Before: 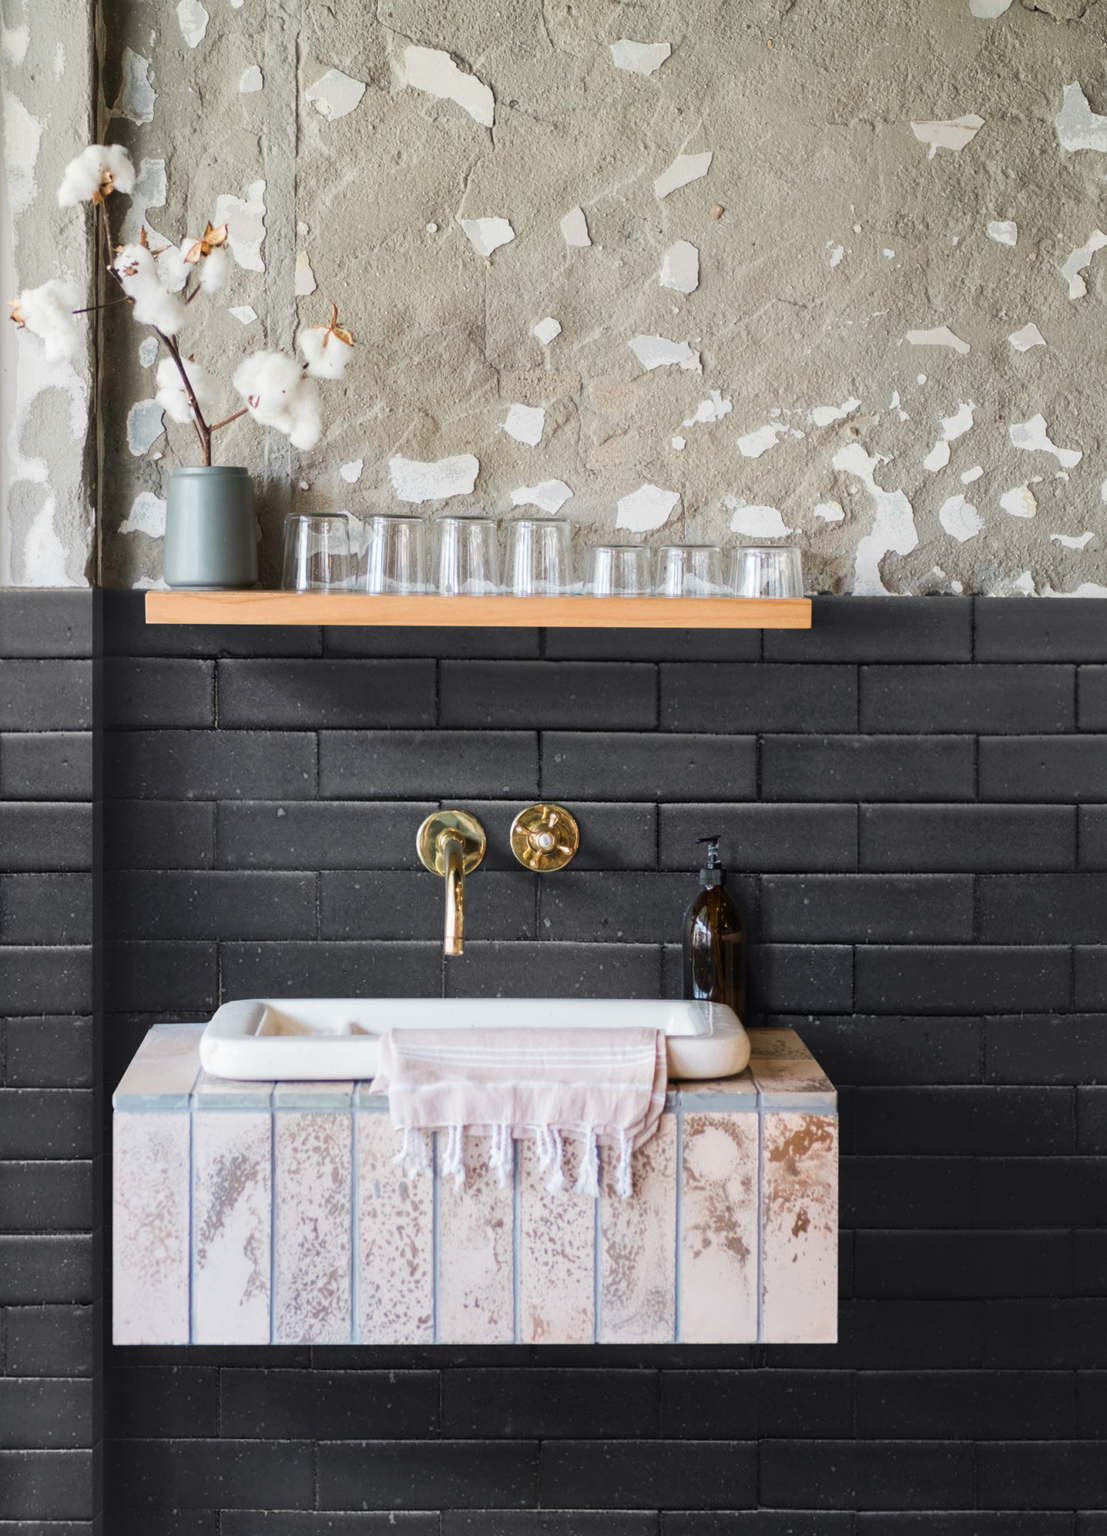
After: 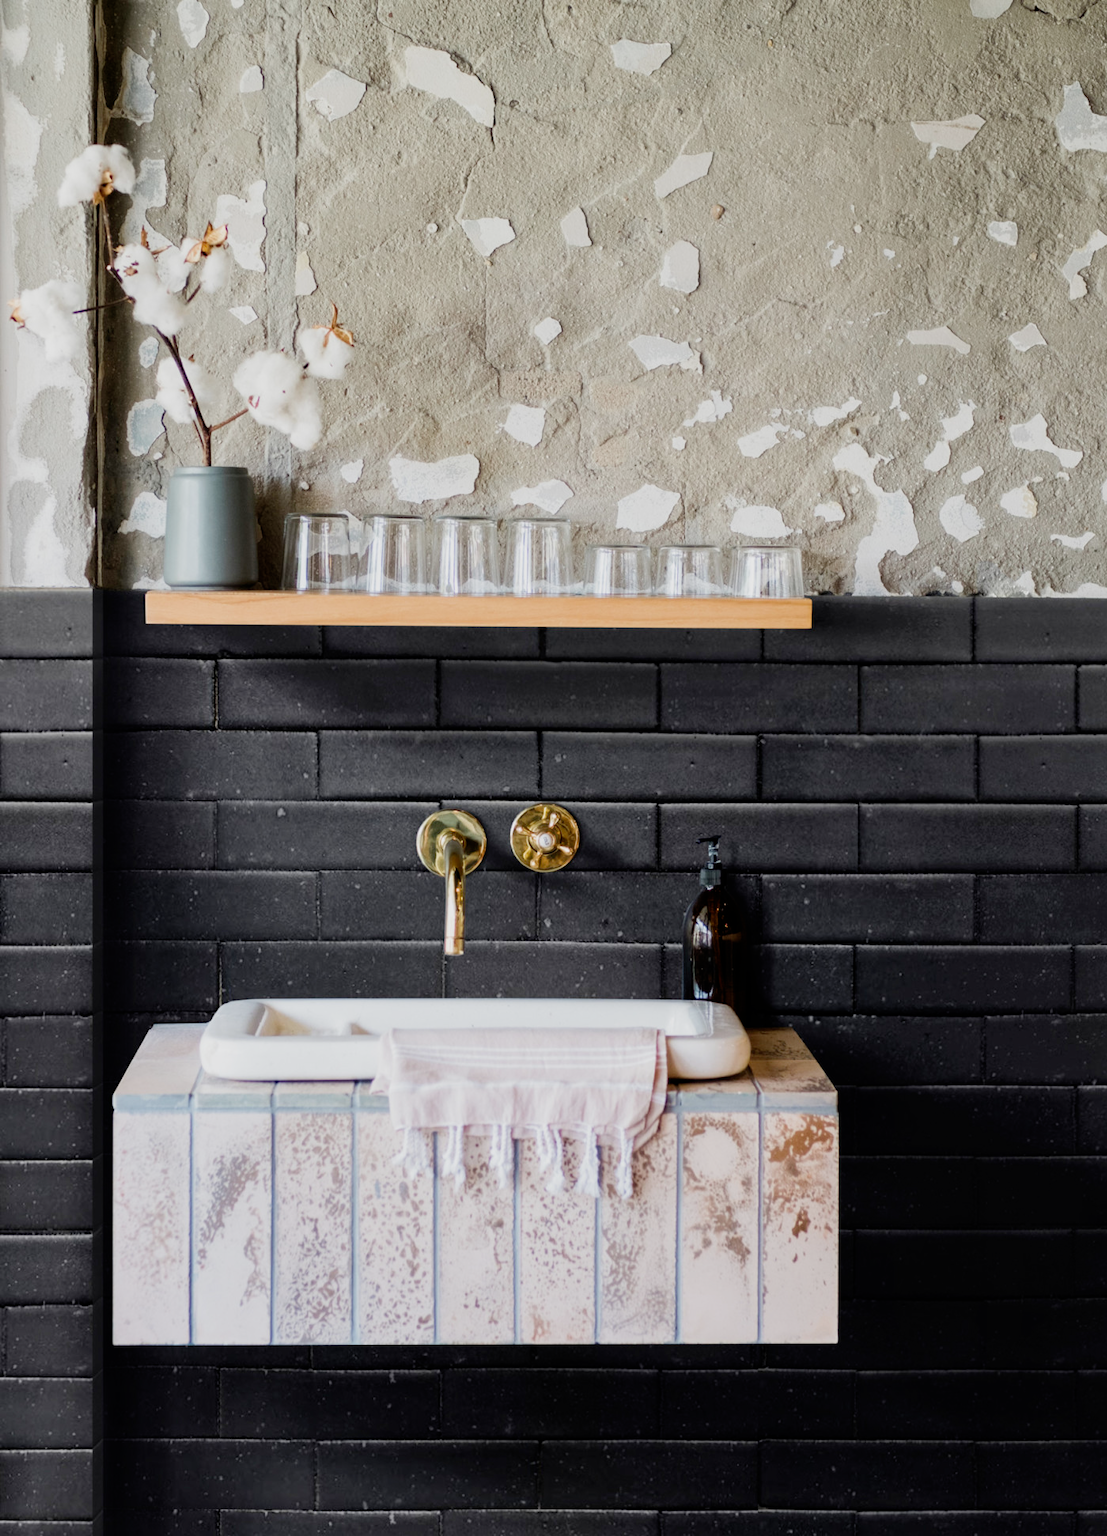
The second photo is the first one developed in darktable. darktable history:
filmic rgb: black relative exposure -8.02 EV, white relative exposure 4.03 EV, threshold 3.05 EV, hardness 4.17, latitude 50.23%, contrast 1.101, add noise in highlights 0, preserve chrominance no, color science v3 (2019), use custom middle-gray values true, iterations of high-quality reconstruction 0, contrast in highlights soft, enable highlight reconstruction true
